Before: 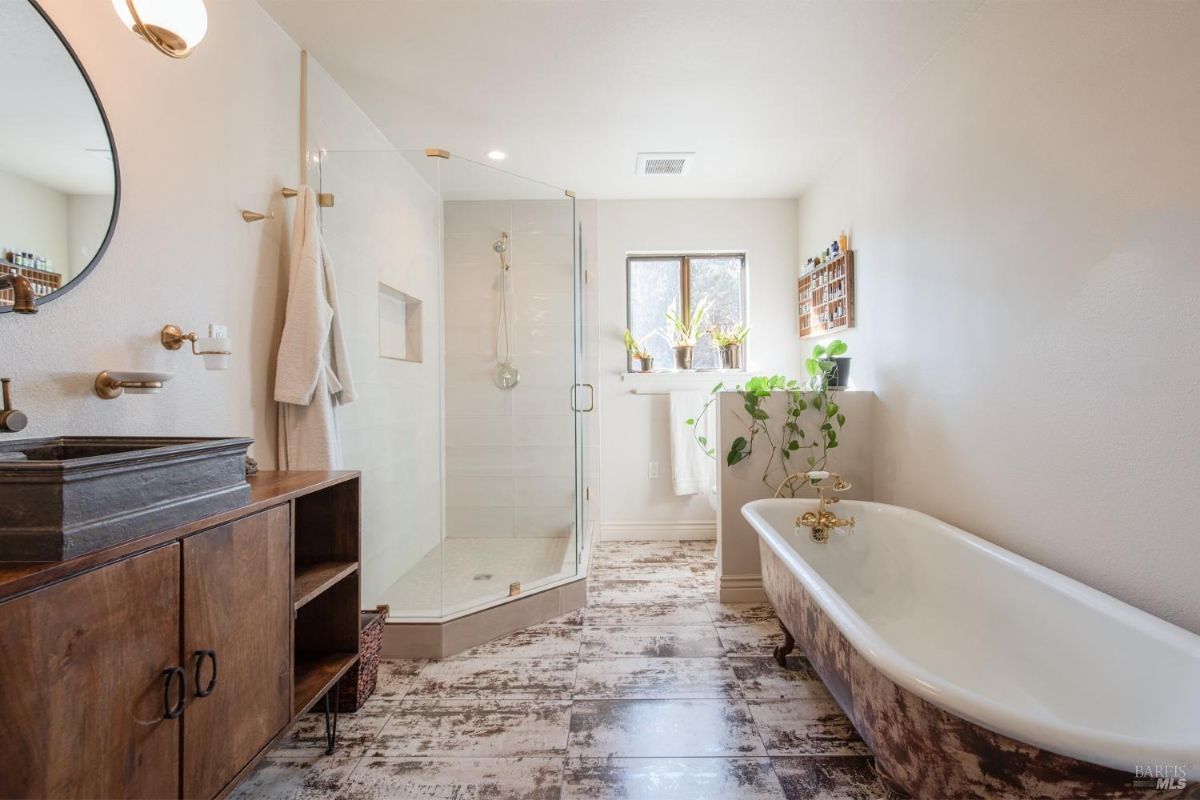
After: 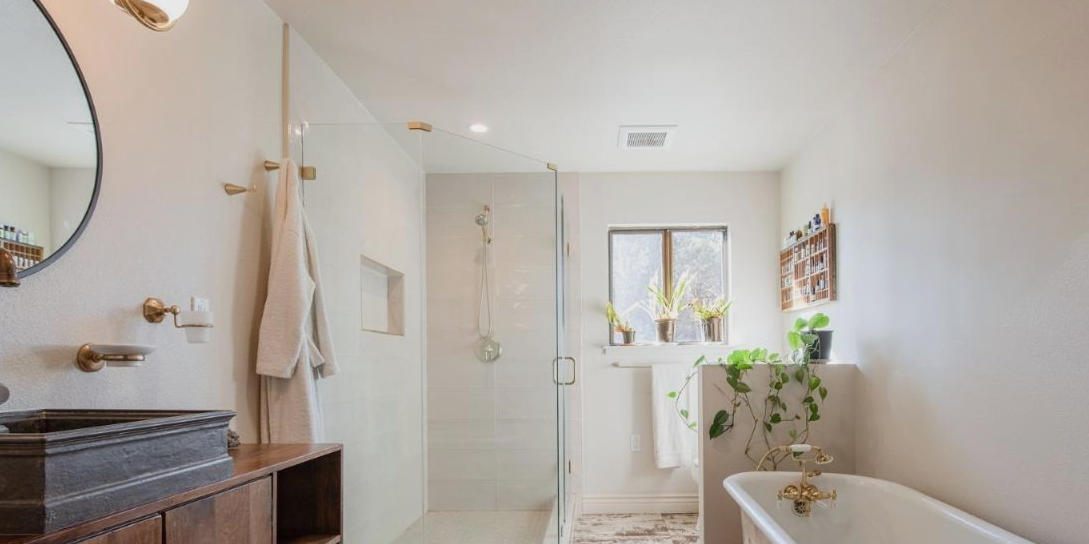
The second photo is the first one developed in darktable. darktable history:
exposure: exposure -0.253 EV, compensate exposure bias true, compensate highlight preservation false
tone equalizer: on, module defaults
crop: left 1.549%, top 3.438%, right 7.668%, bottom 28.495%
